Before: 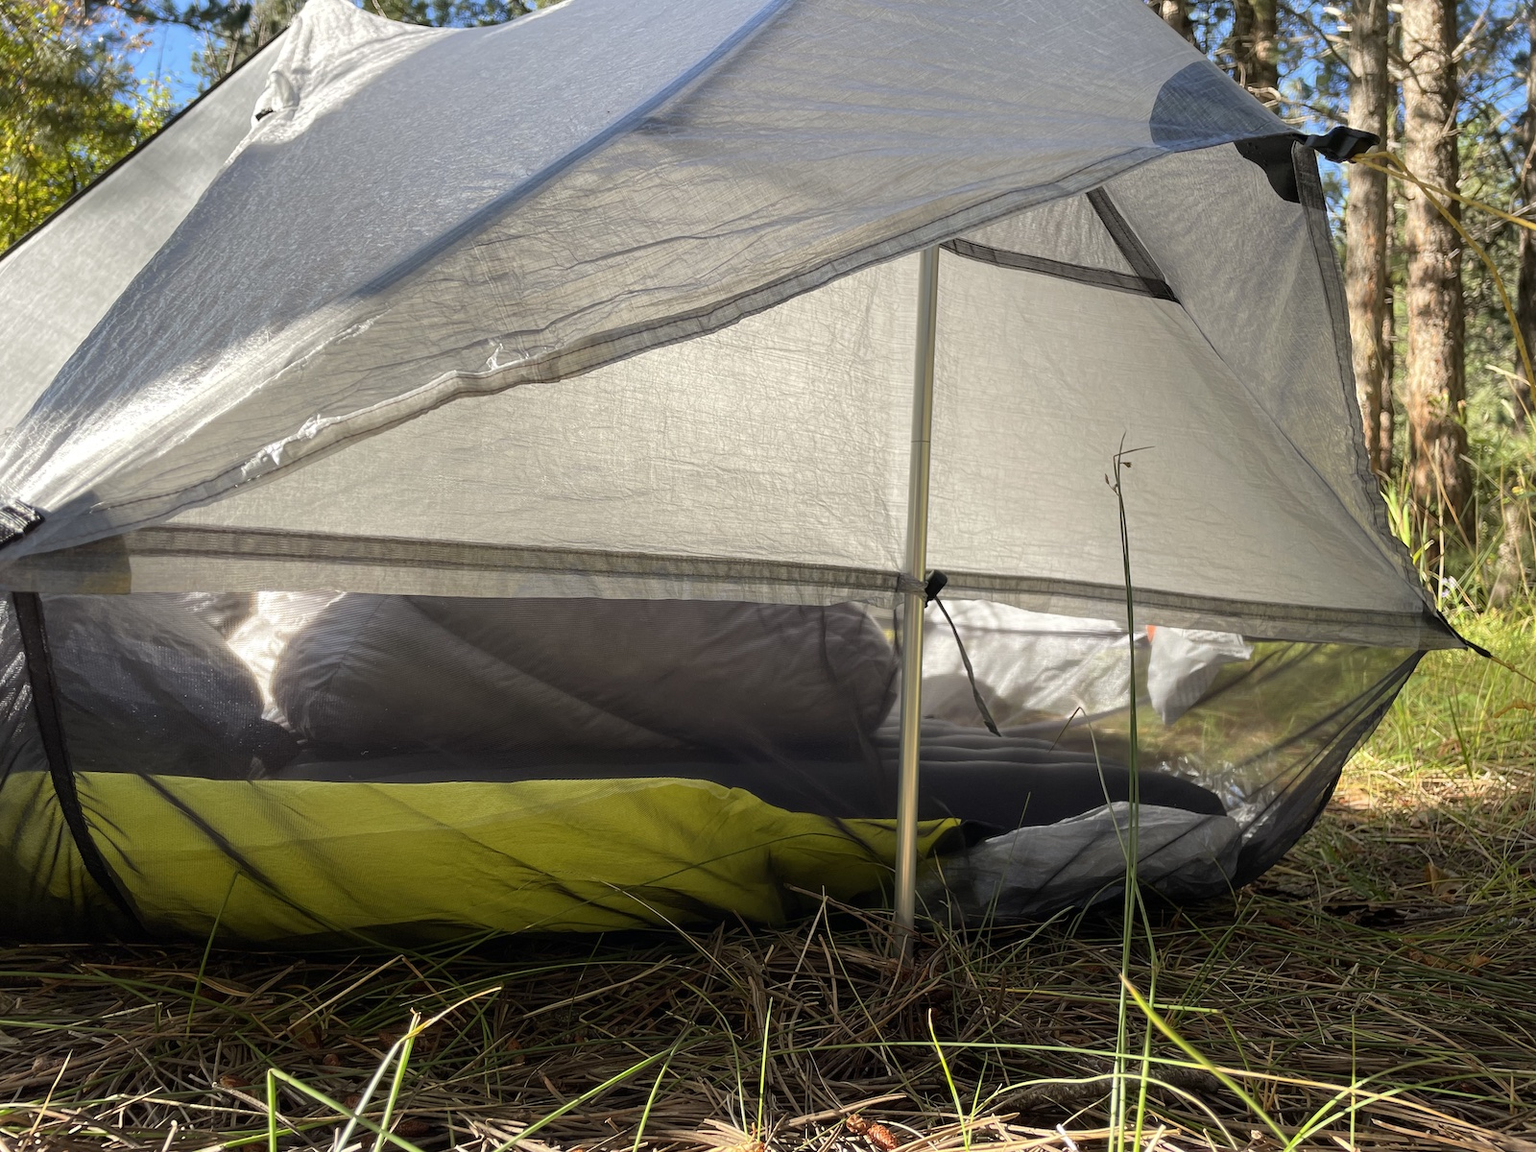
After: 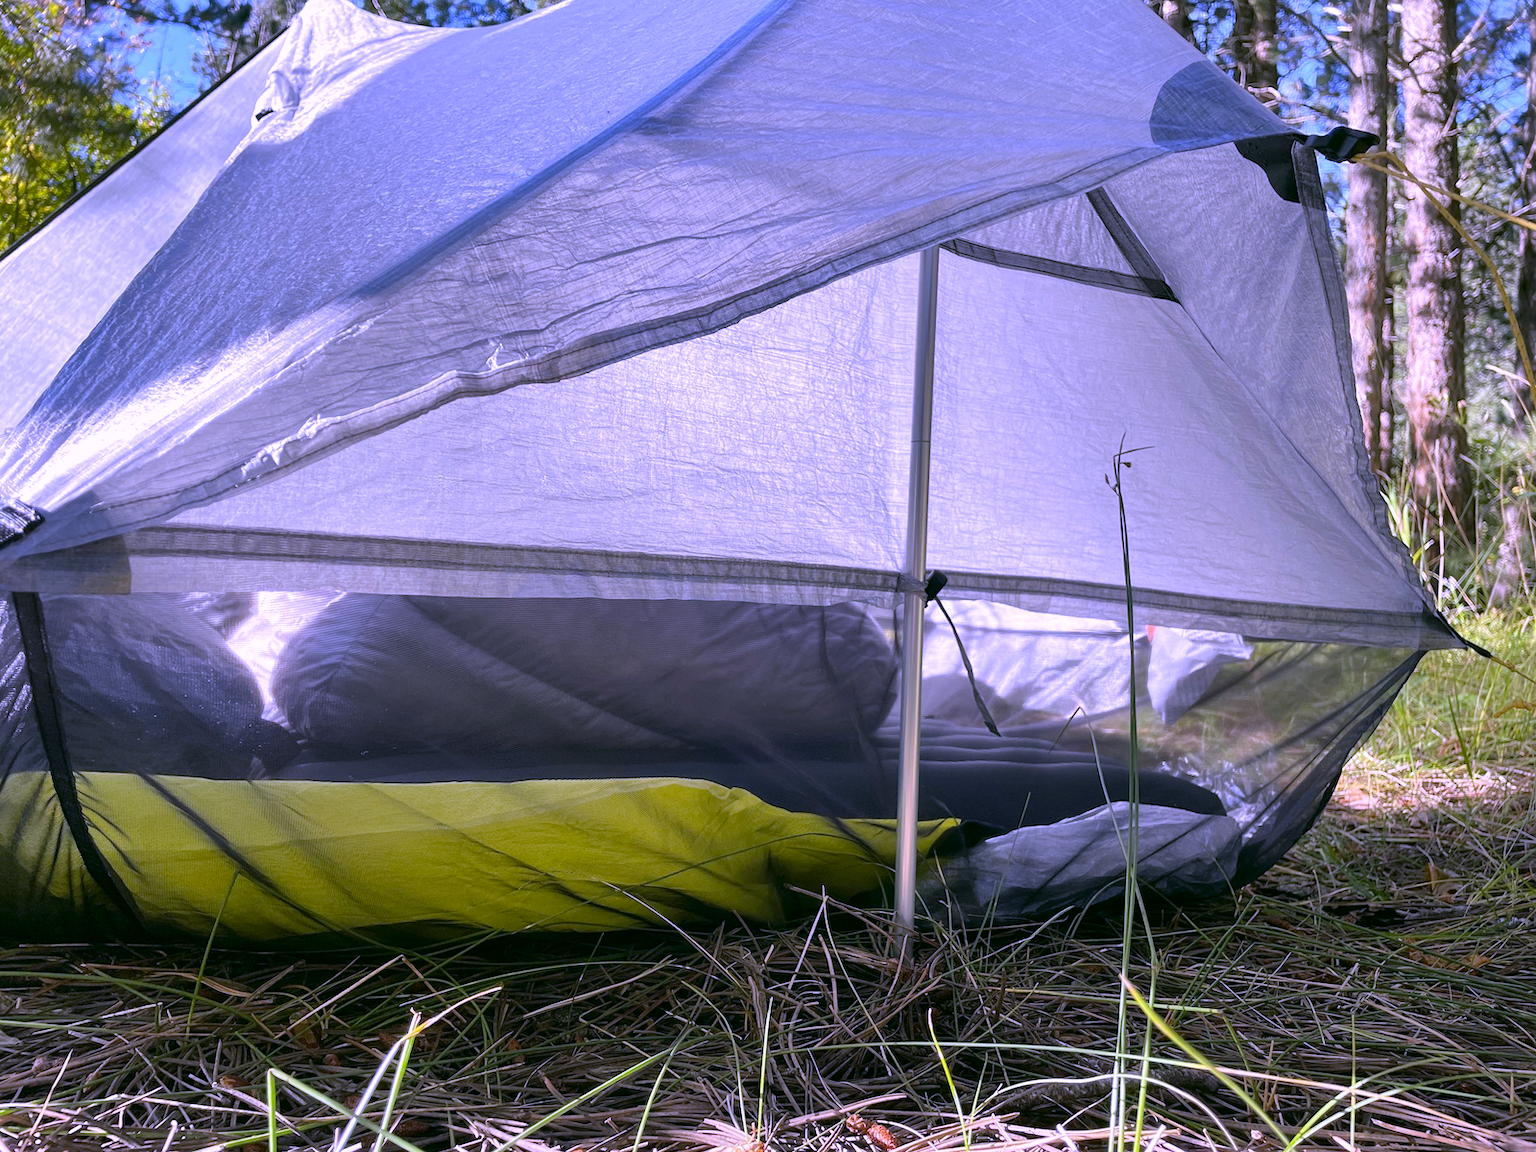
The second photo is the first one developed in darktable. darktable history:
shadows and highlights: shadows 53, soften with gaussian
white balance: red 0.98, blue 1.61
color correction: highlights a* 4.02, highlights b* 4.98, shadows a* -7.55, shadows b* 4.98
rotate and perspective: automatic cropping off
